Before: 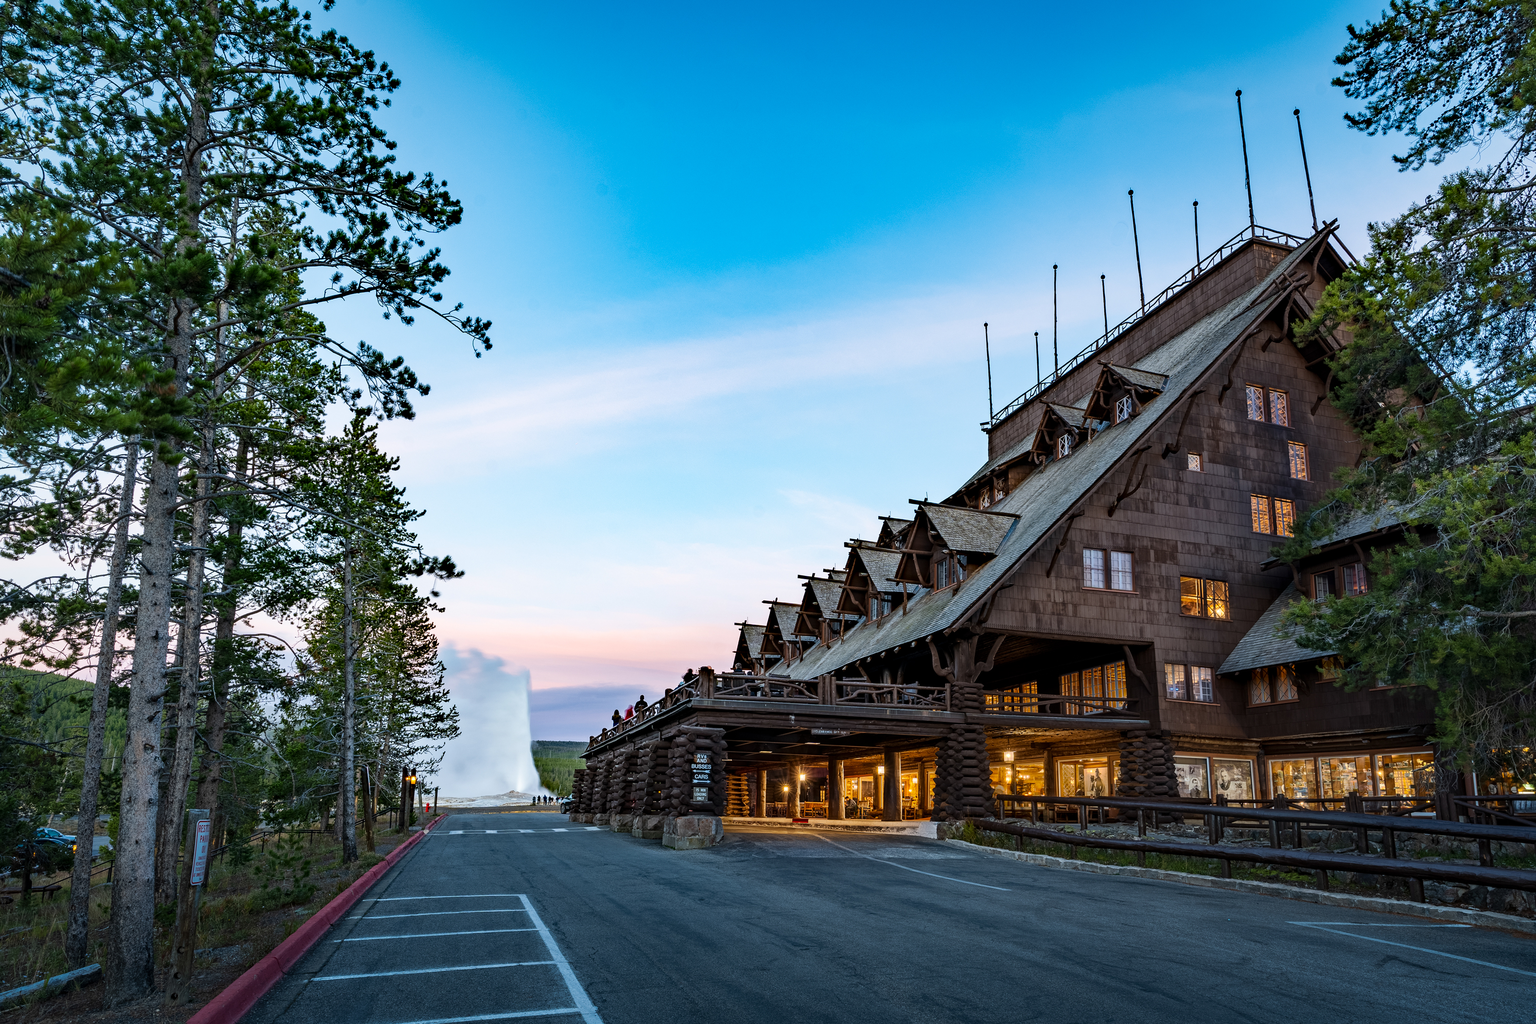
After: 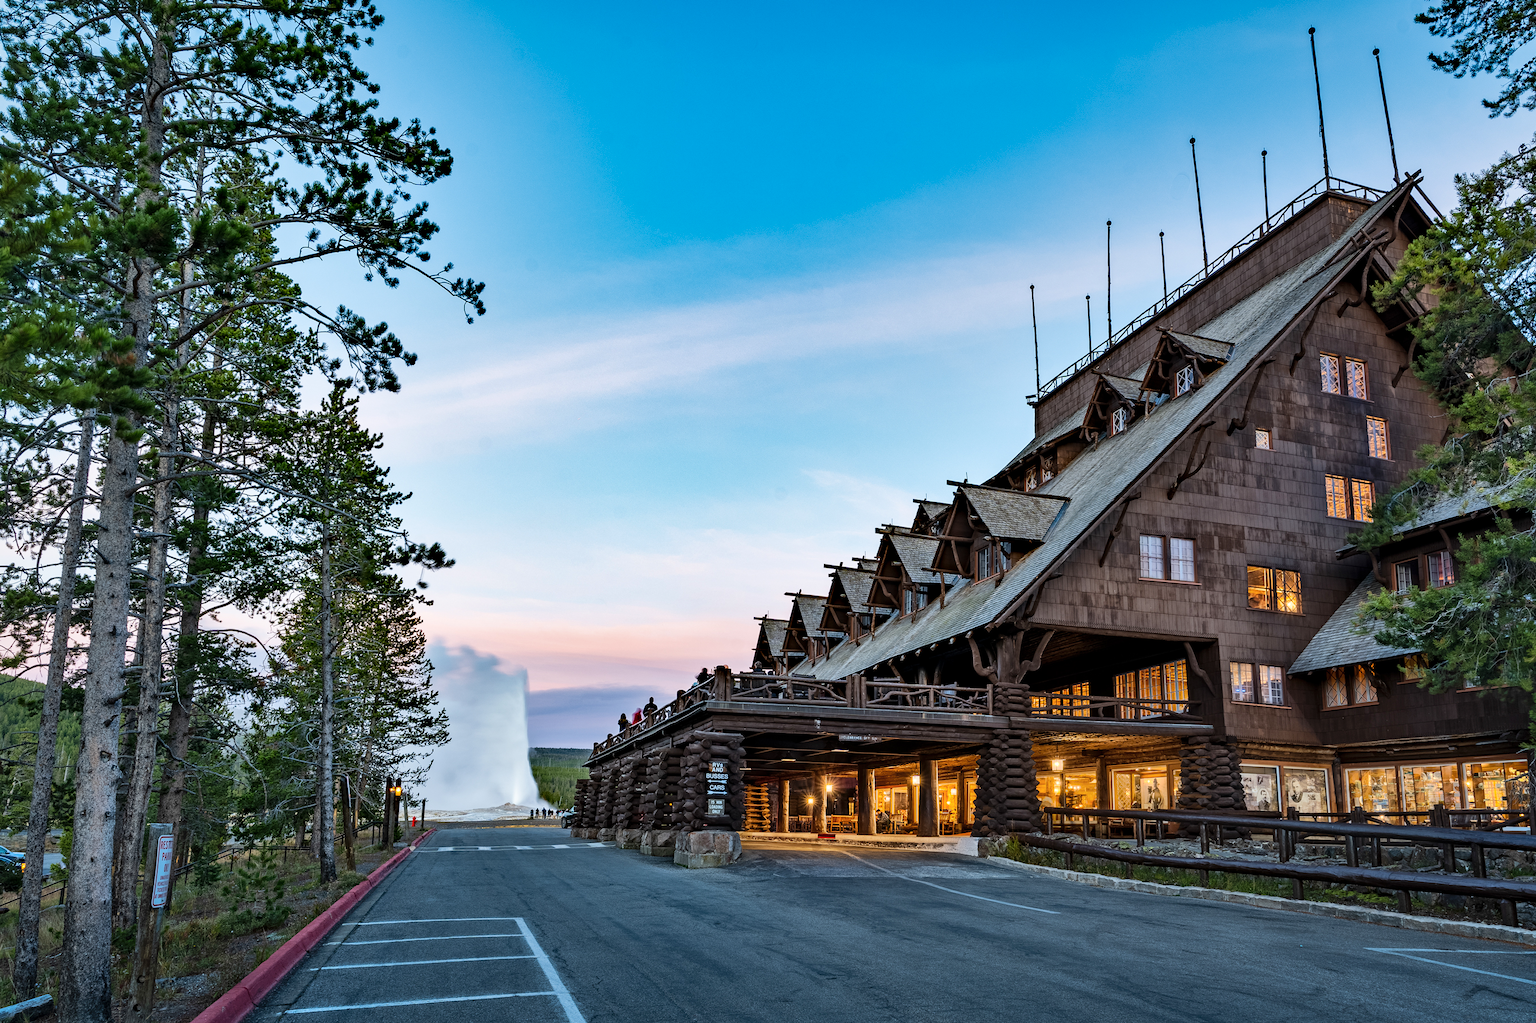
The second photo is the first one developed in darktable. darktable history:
crop: left 3.525%, top 6.404%, right 6.134%, bottom 3.323%
shadows and highlights: soften with gaussian
